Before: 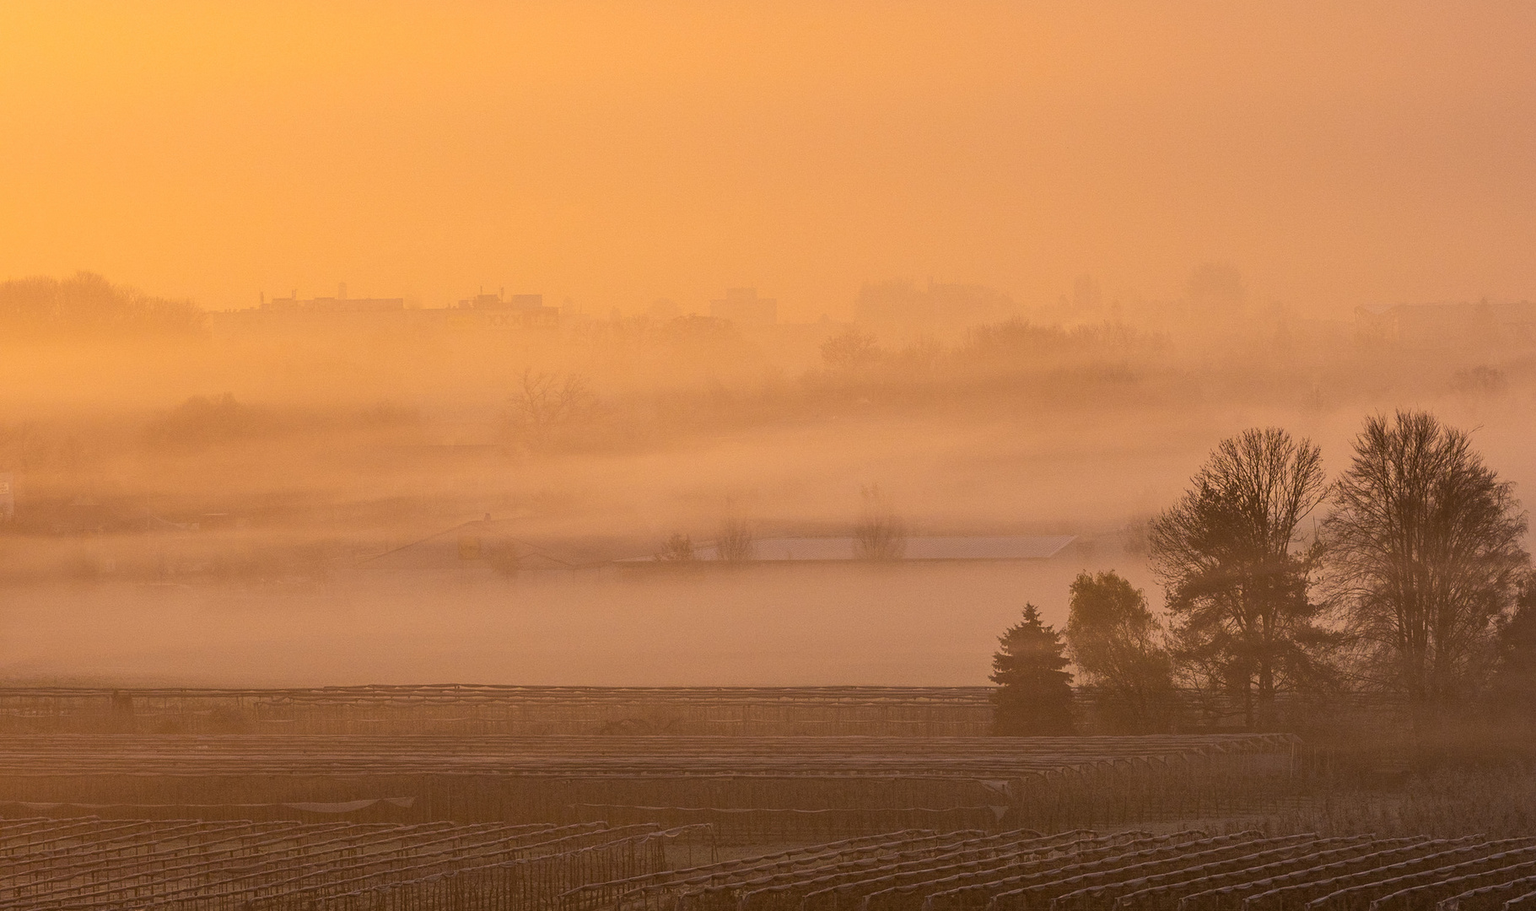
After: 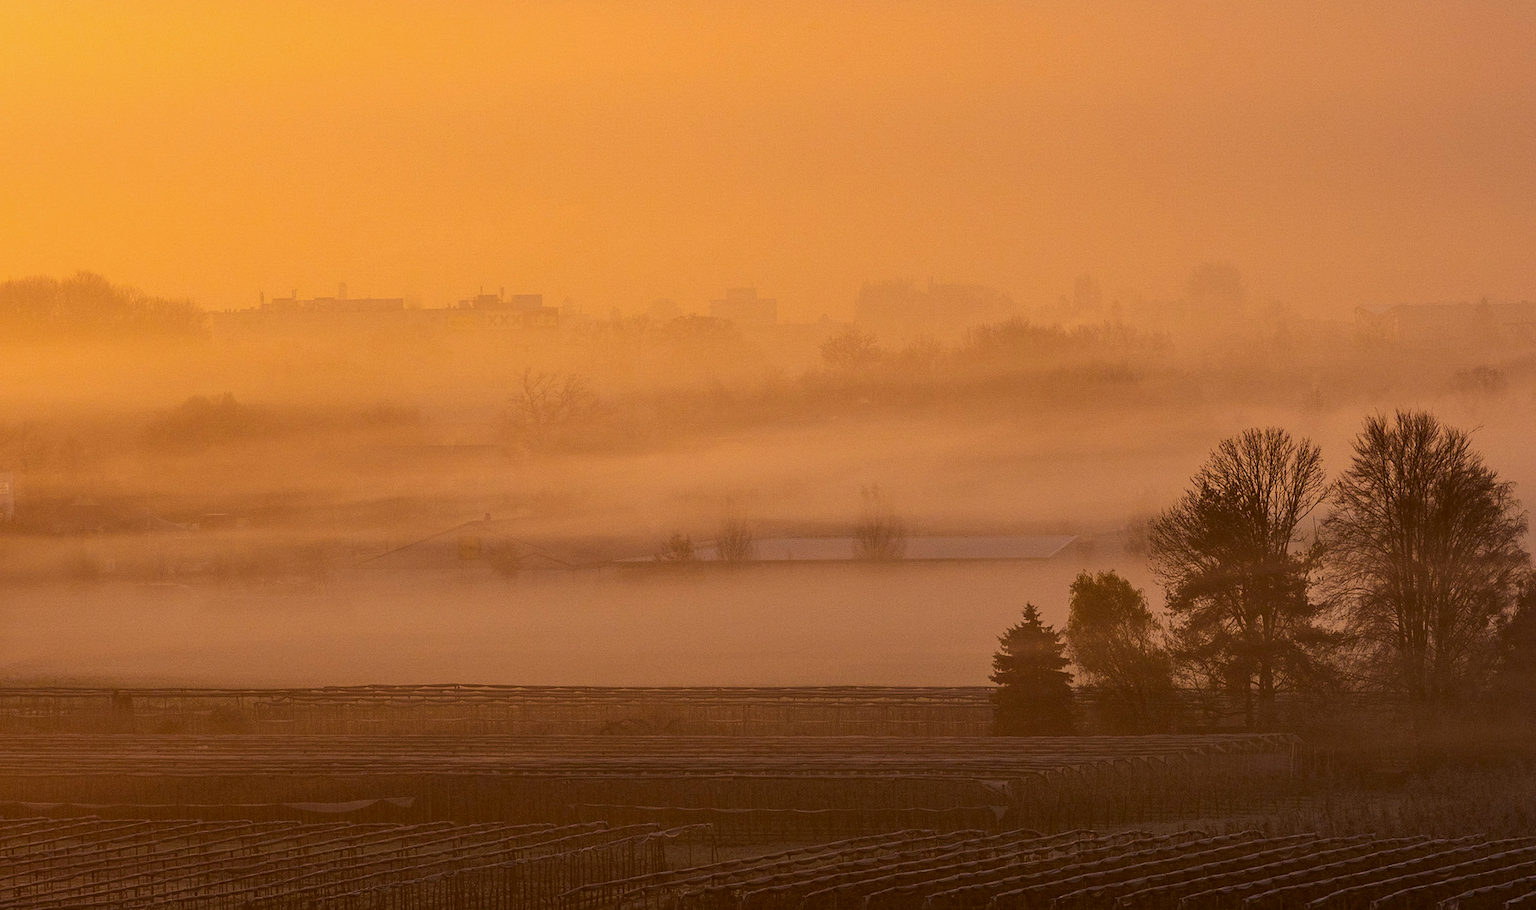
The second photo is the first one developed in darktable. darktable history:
contrast brightness saturation: contrast 0.068, brightness -0.144, saturation 0.112
